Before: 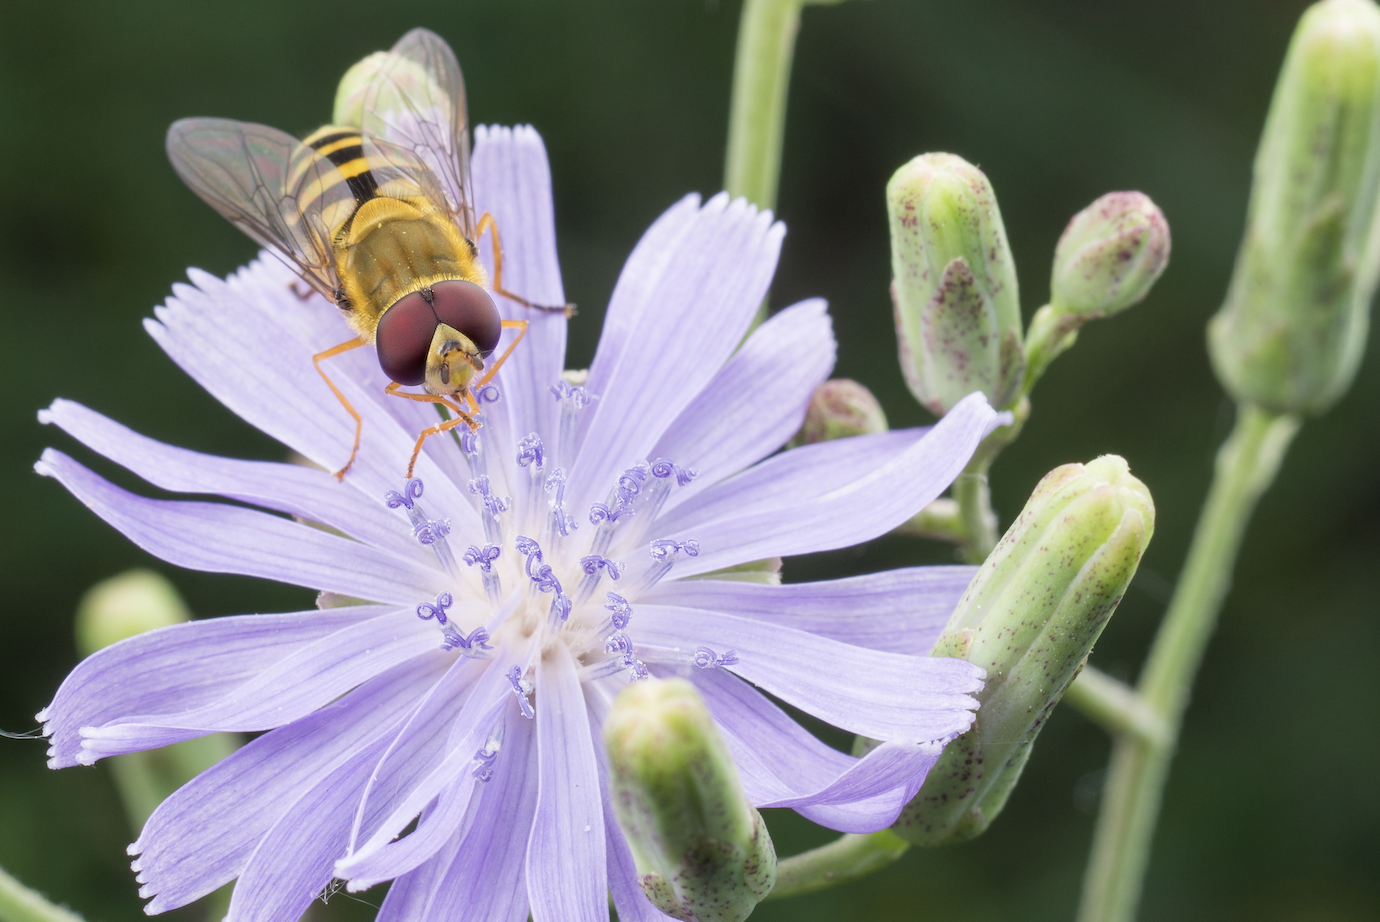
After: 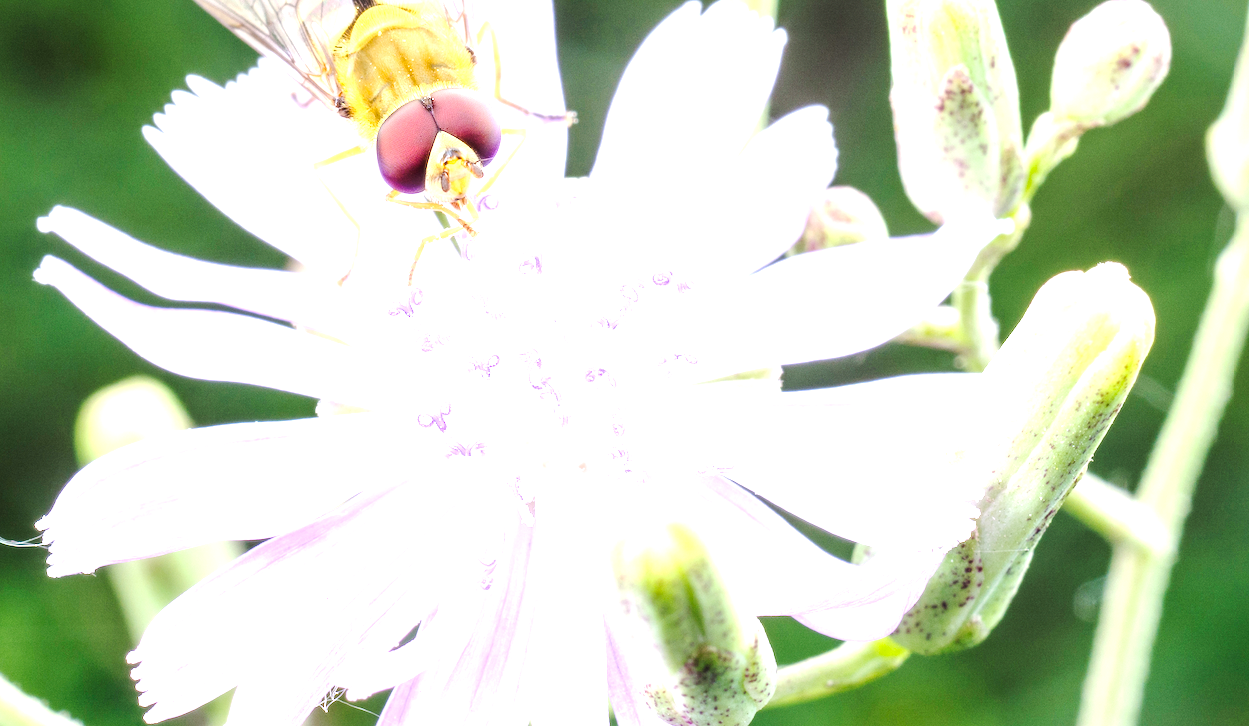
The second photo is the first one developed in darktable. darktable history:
tone curve: curves: ch0 [(0, 0) (0.003, 0.008) (0.011, 0.011) (0.025, 0.018) (0.044, 0.028) (0.069, 0.039) (0.1, 0.056) (0.136, 0.081) (0.177, 0.118) (0.224, 0.164) (0.277, 0.223) (0.335, 0.3) (0.399, 0.399) (0.468, 0.51) (0.543, 0.618) (0.623, 0.71) (0.709, 0.79) (0.801, 0.865) (0.898, 0.93) (1, 1)], preserve colors none
exposure: black level correction 0.001, exposure 1.84 EV, compensate highlight preservation false
crop: top 20.916%, right 9.437%, bottom 0.316%
local contrast: on, module defaults
